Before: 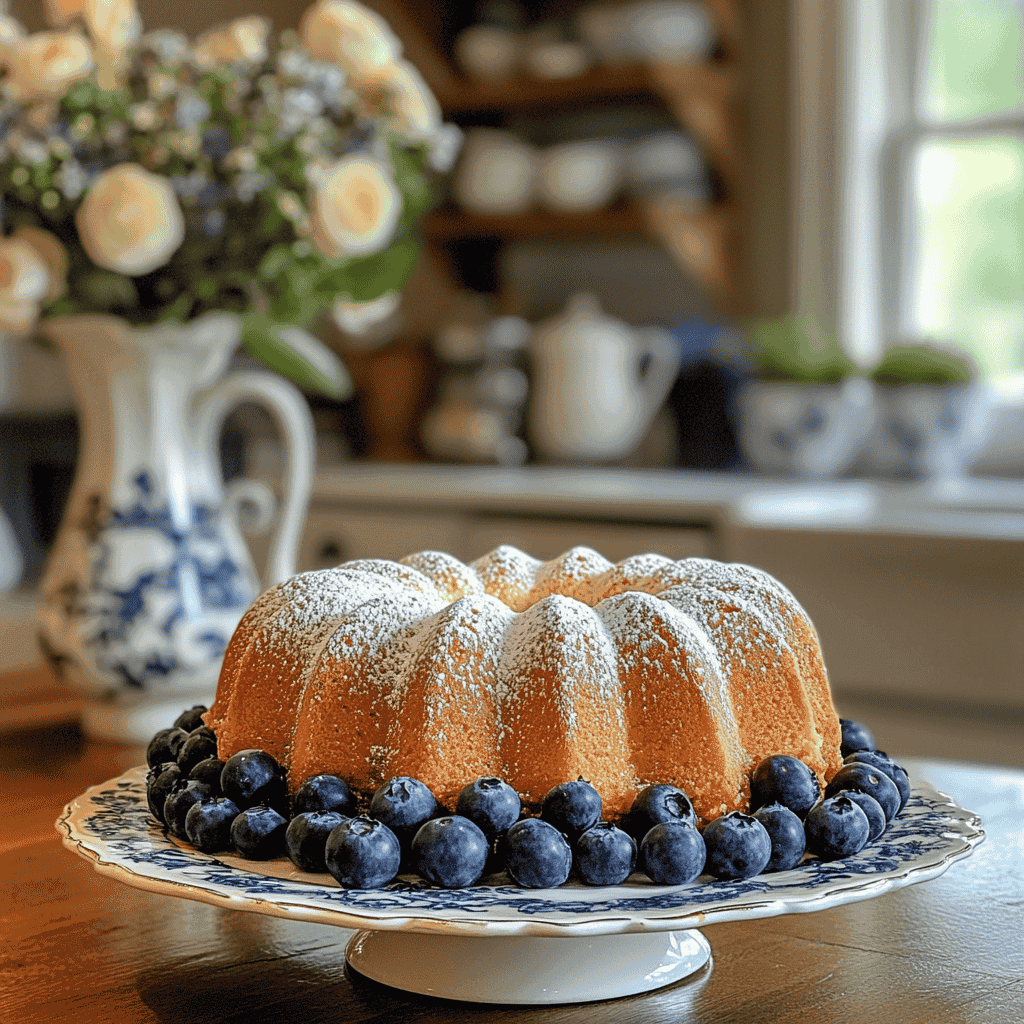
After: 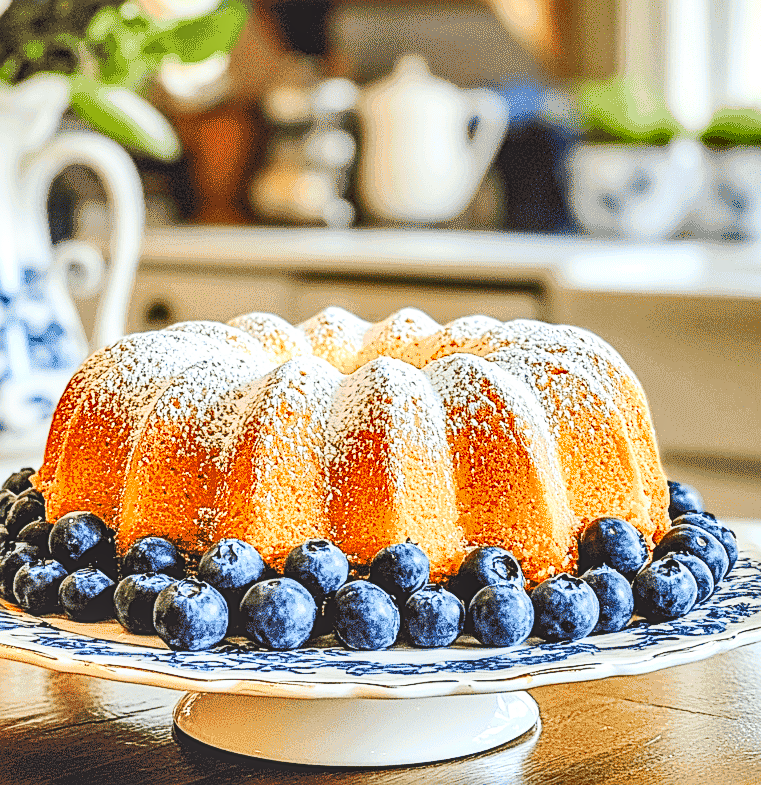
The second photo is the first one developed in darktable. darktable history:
crop: left 16.864%, top 23.329%, right 8.759%
local contrast: on, module defaults
sharpen: on, module defaults
base curve: curves: ch0 [(0, 0.007) (0.028, 0.063) (0.121, 0.311) (0.46, 0.743) (0.859, 0.957) (1, 1)], preserve colors none
contrast brightness saturation: contrast 0.235, brightness 0.245, saturation 0.38
shadows and highlights: soften with gaussian
